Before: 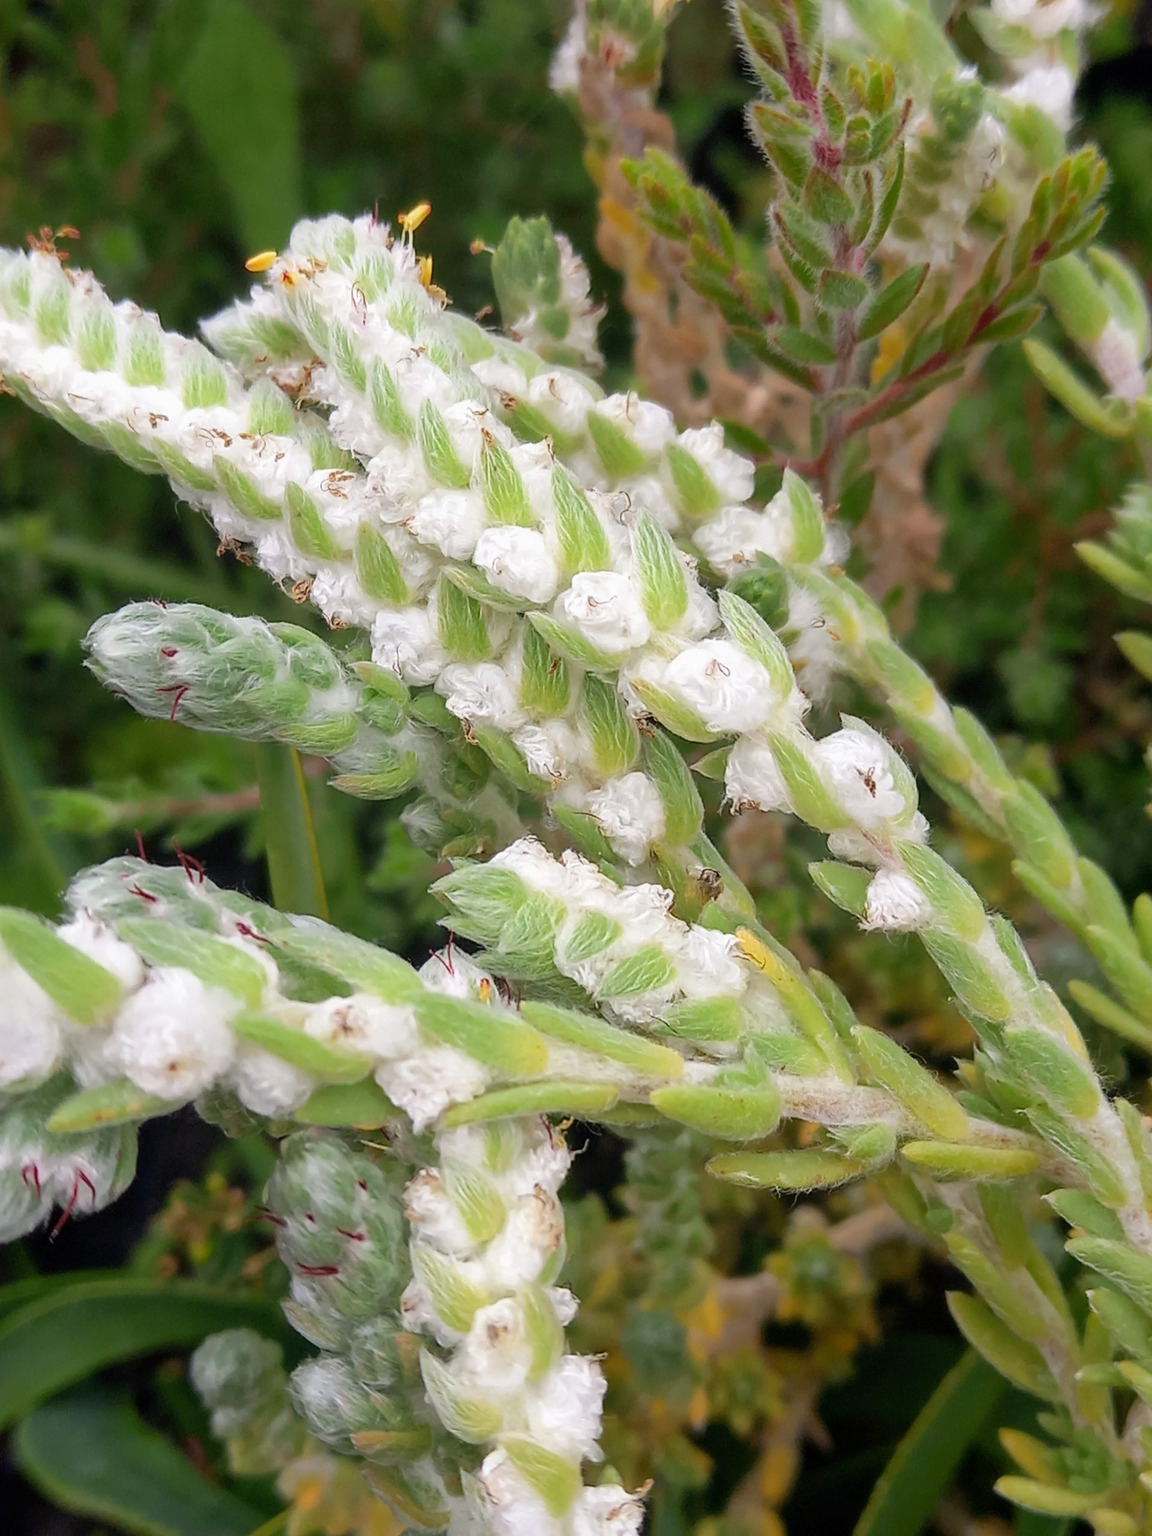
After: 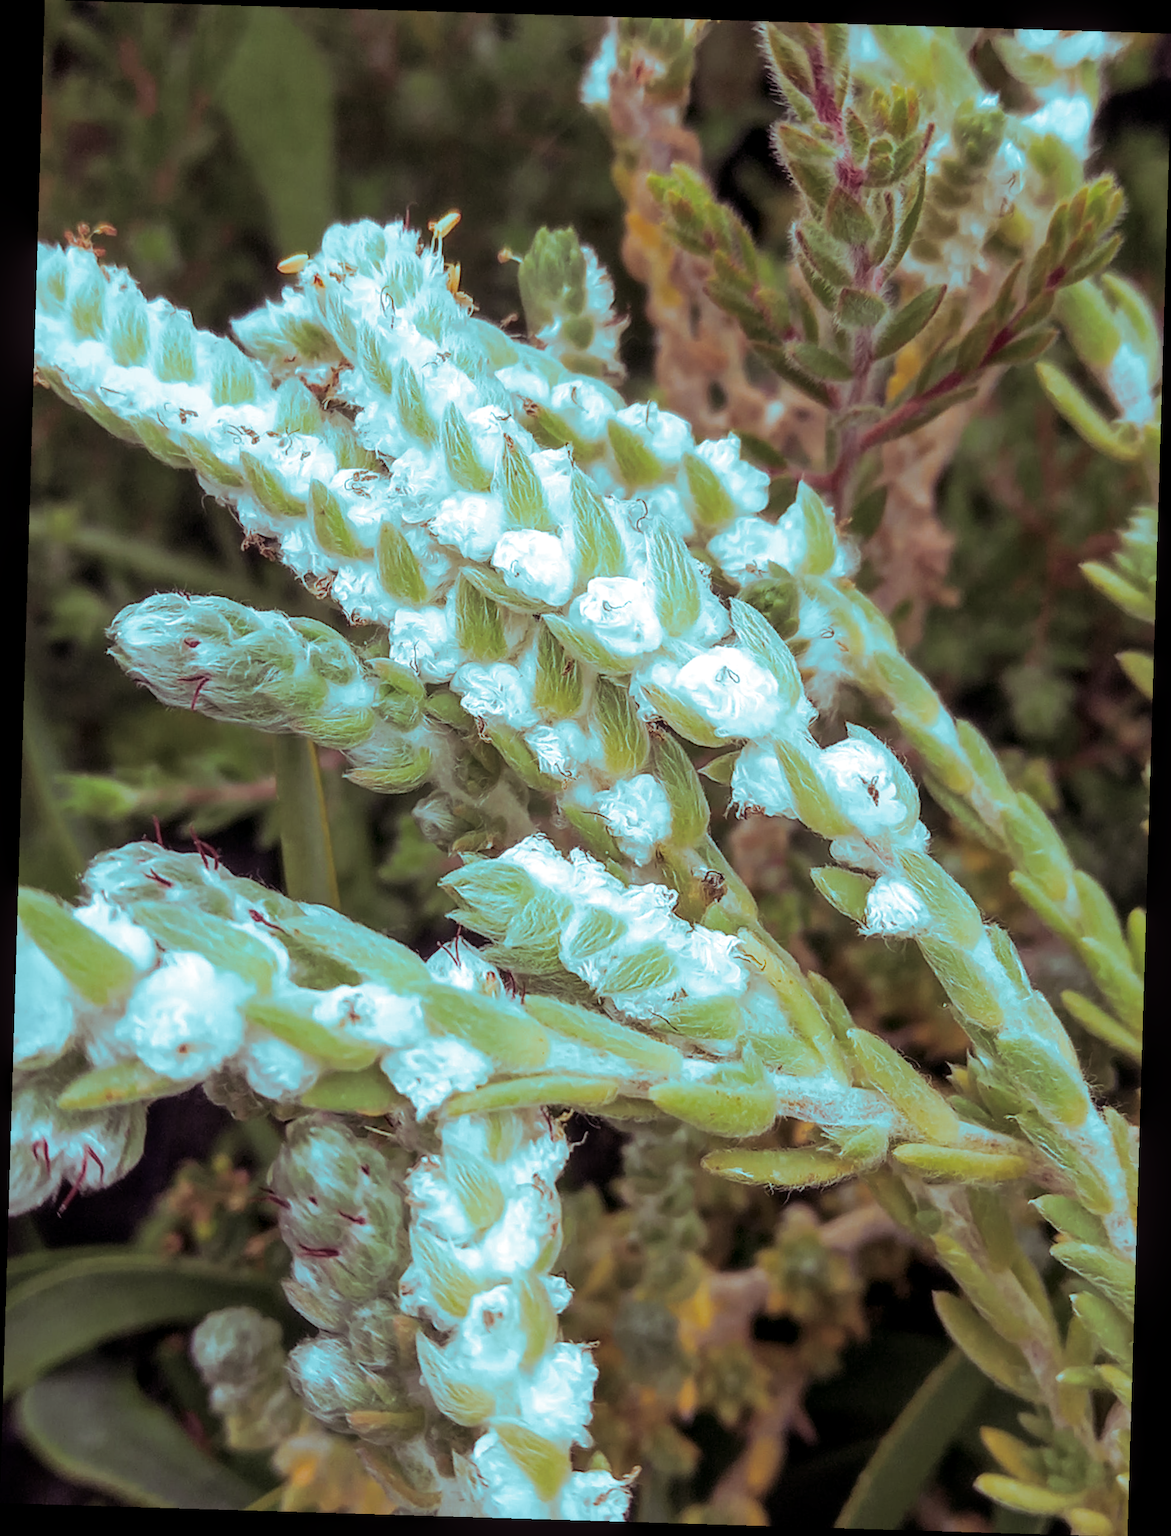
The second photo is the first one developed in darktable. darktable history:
local contrast: on, module defaults
haze removal: strength -0.05
split-toning: shadows › hue 327.6°, highlights › hue 198°, highlights › saturation 0.55, balance -21.25, compress 0%
rotate and perspective: rotation 1.72°, automatic cropping off
